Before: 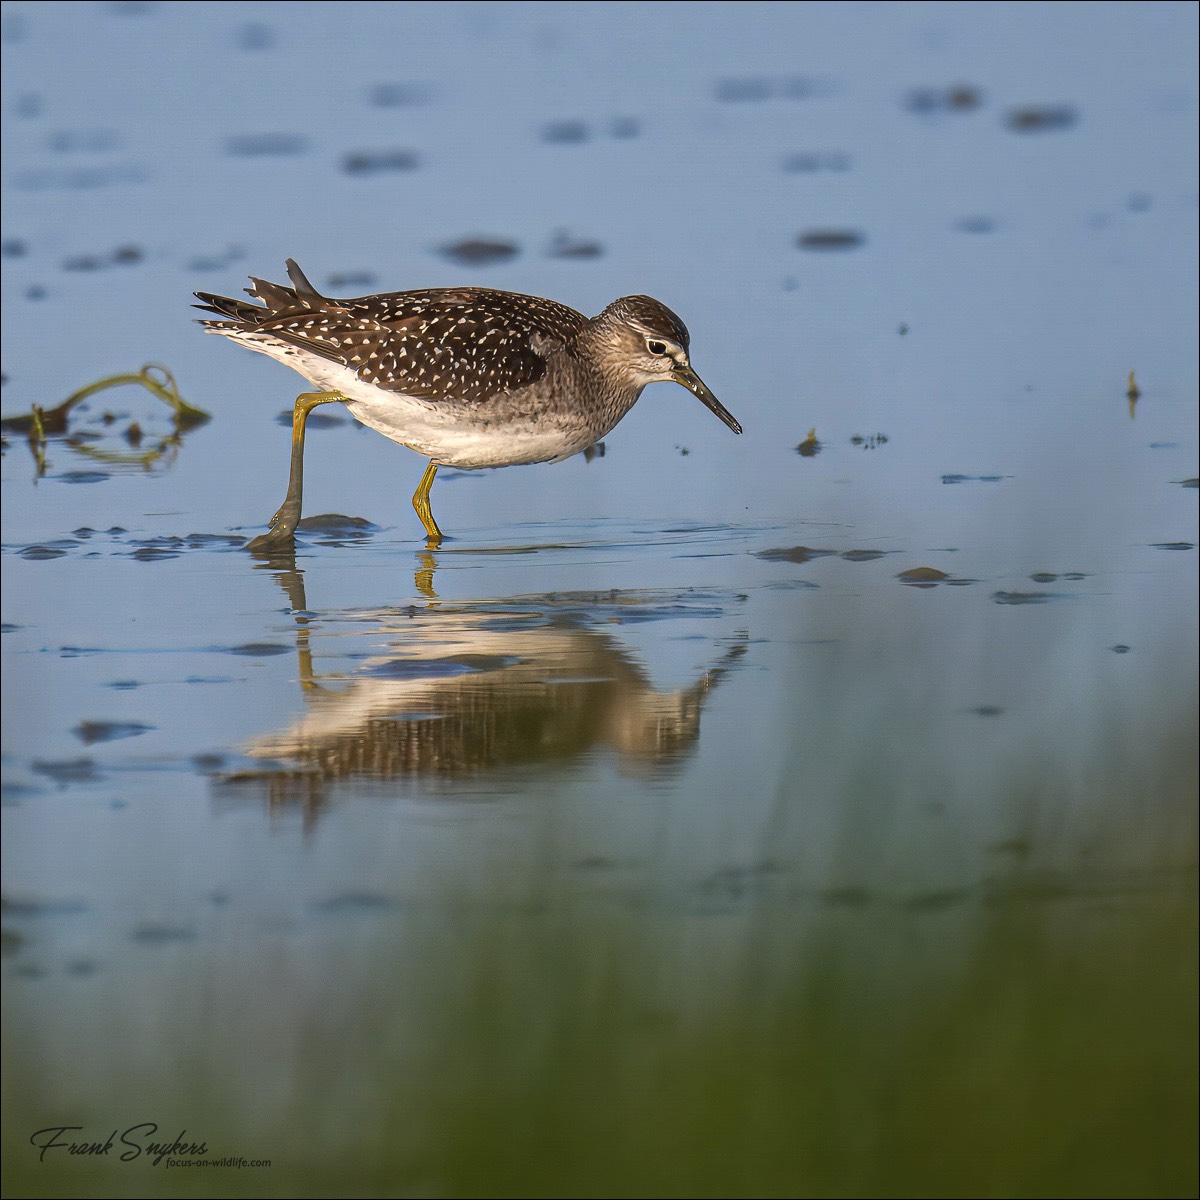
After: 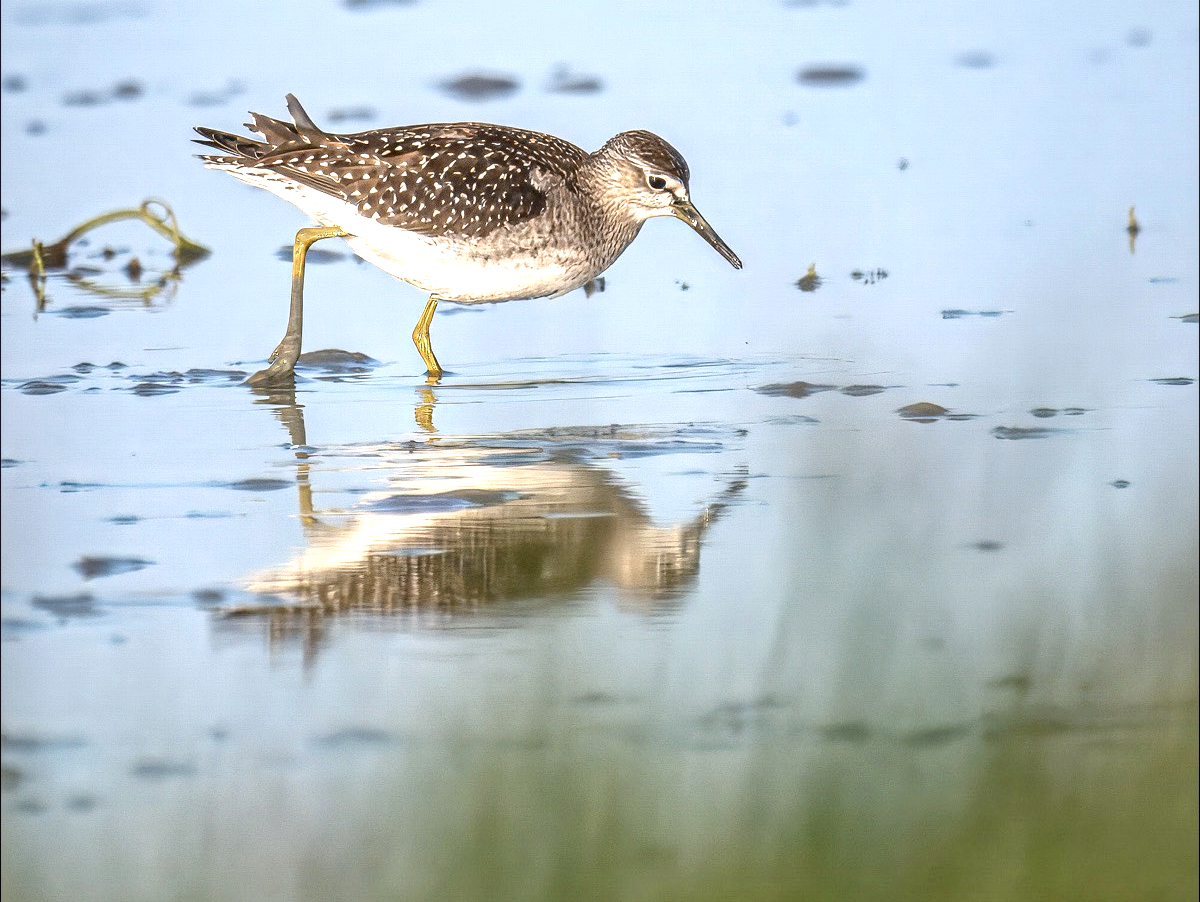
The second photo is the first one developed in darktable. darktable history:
exposure: black level correction 0, exposure 1.025 EV, compensate highlight preservation false
contrast brightness saturation: contrast 0.108, saturation -0.172
crop: top 13.755%, bottom 10.995%
local contrast: detail 130%
